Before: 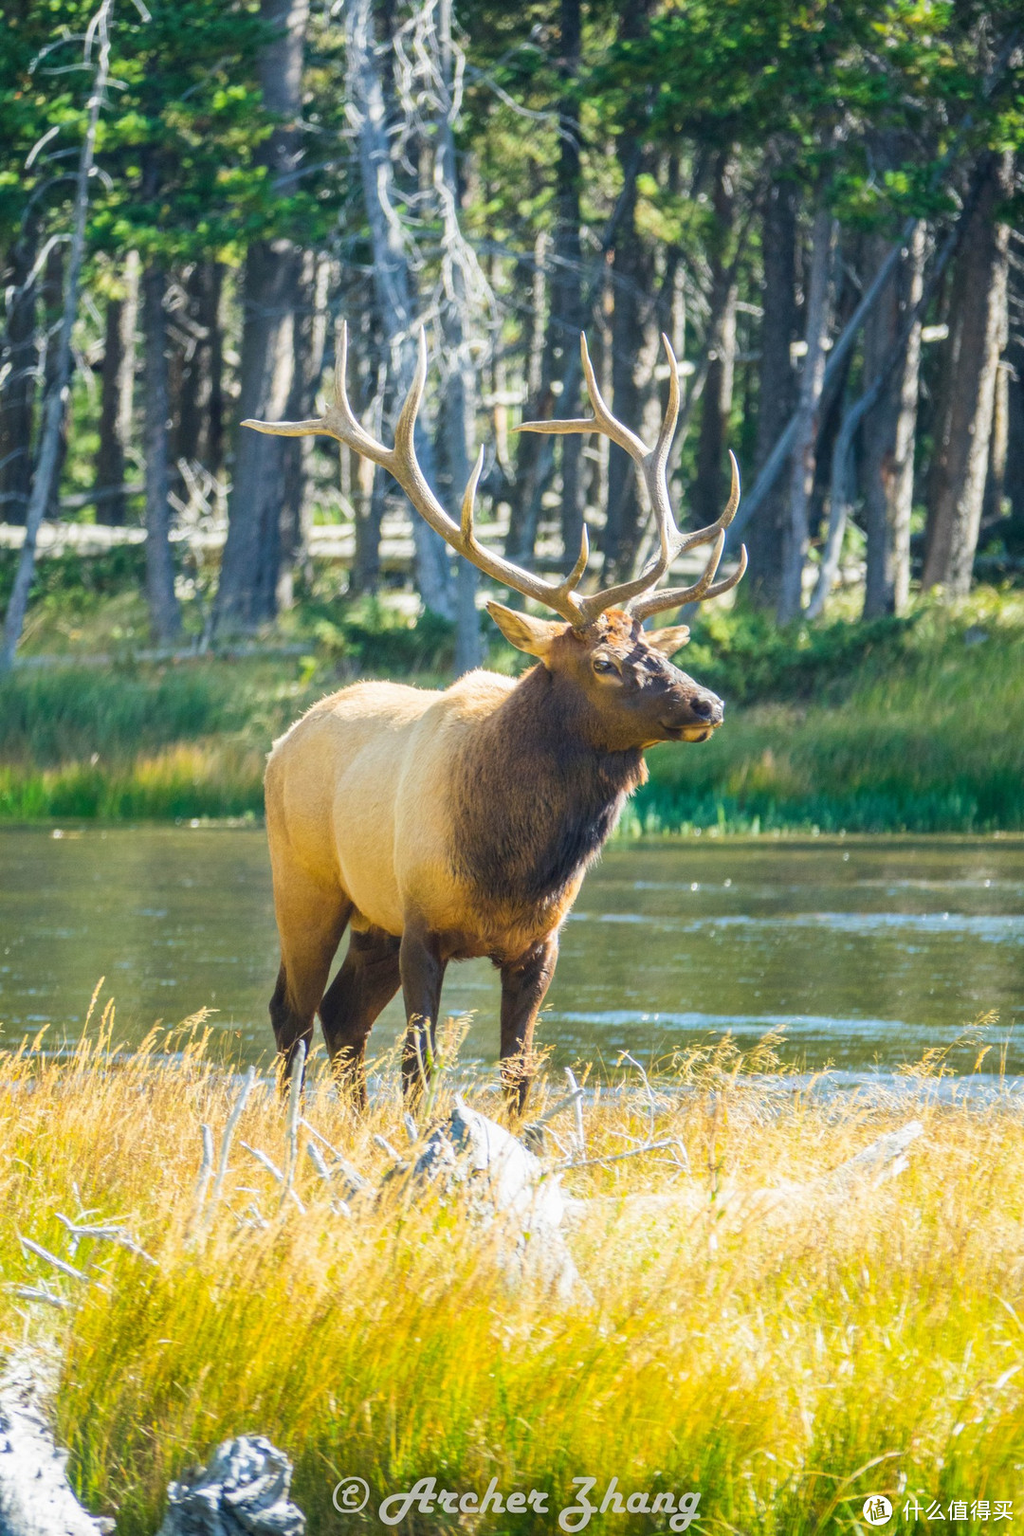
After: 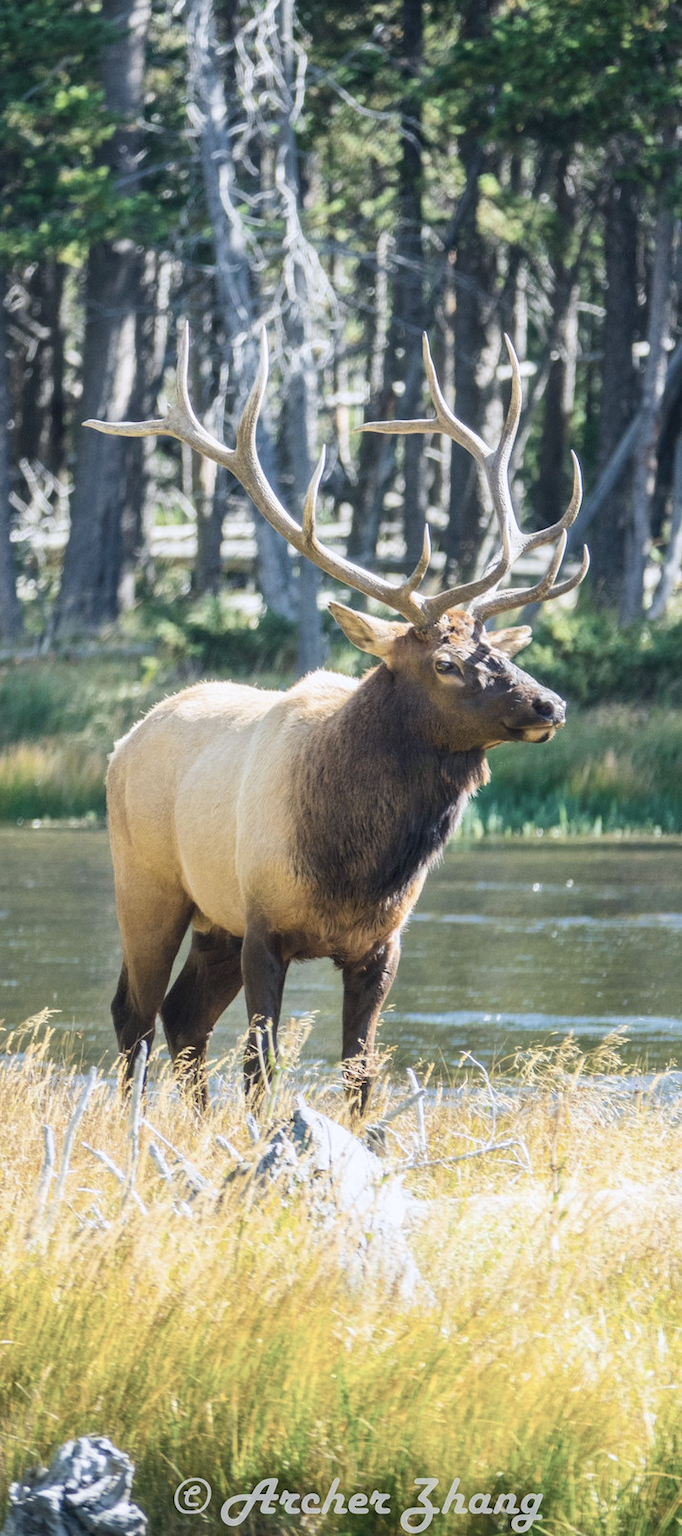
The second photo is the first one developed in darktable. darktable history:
contrast brightness saturation: contrast 0.098, saturation -0.378
color calibration: illuminant as shot in camera, x 0.358, y 0.373, temperature 4628.91 K
crop and rotate: left 15.576%, right 17.759%
color zones: curves: ch0 [(0, 0.5) (0.143, 0.5) (0.286, 0.5) (0.429, 0.495) (0.571, 0.437) (0.714, 0.44) (0.857, 0.496) (1, 0.5)], mix 19.25%
